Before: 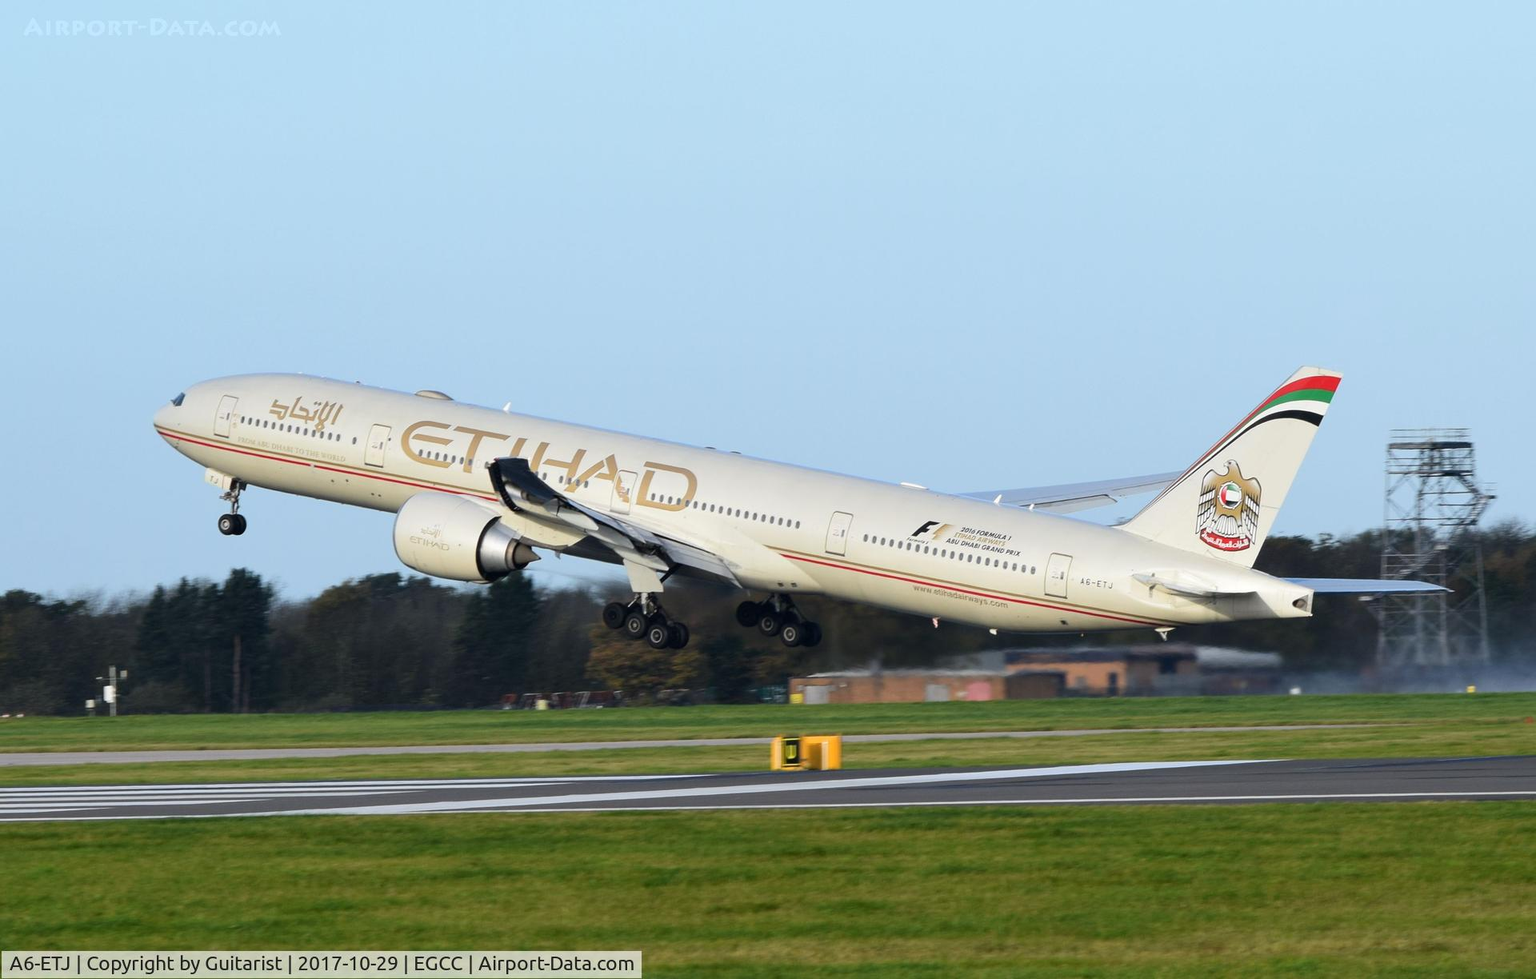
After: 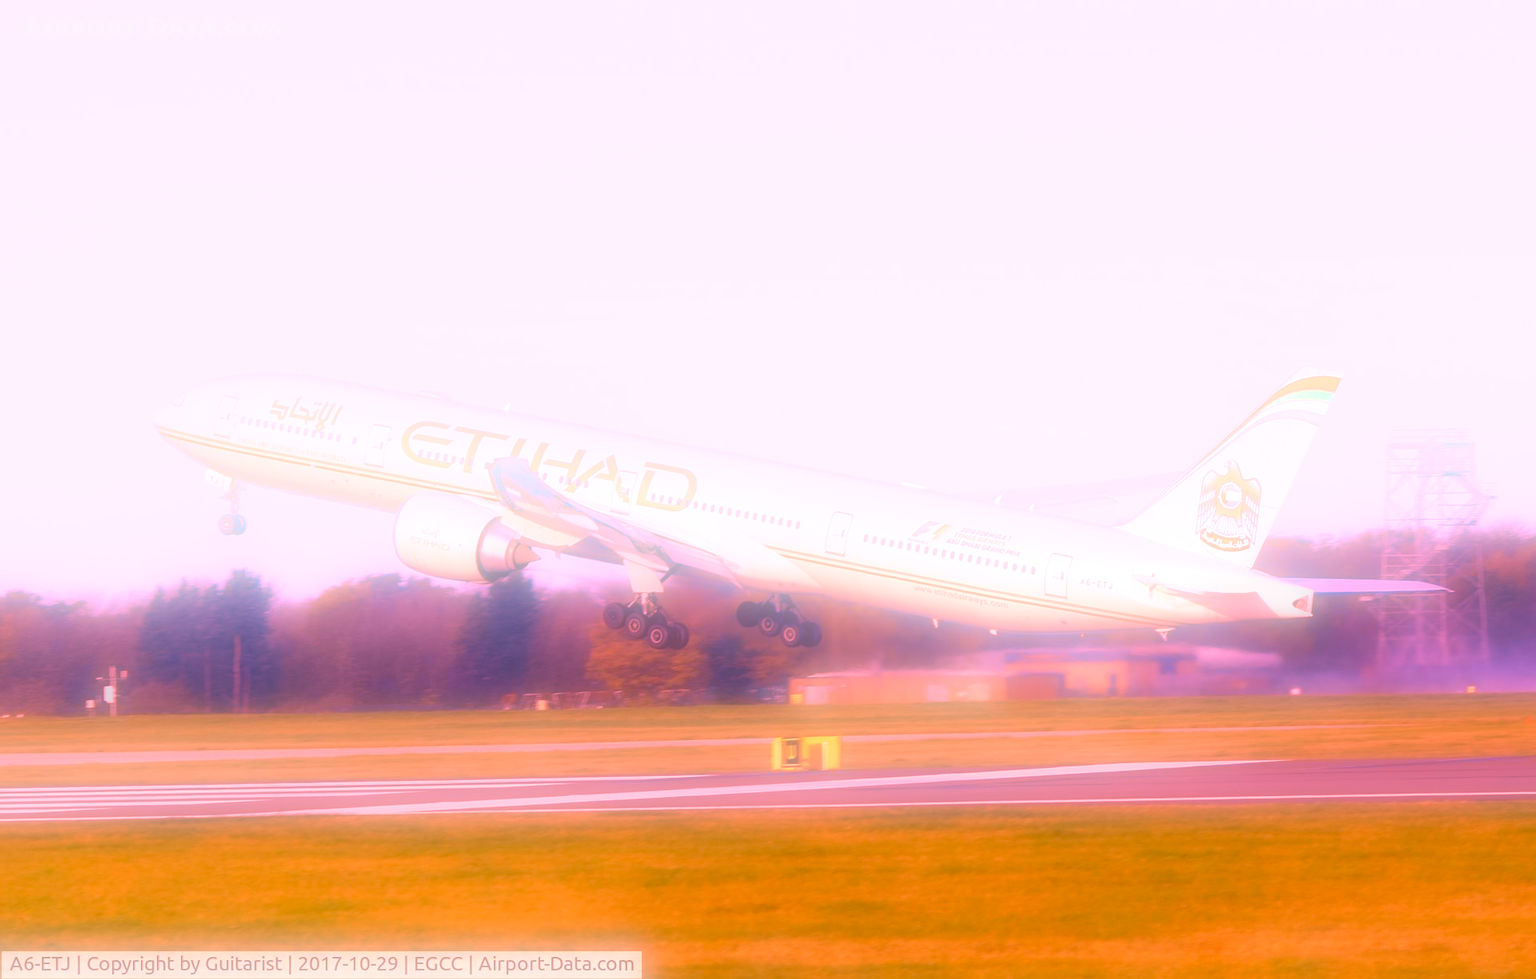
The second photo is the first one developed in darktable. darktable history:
white balance: red 2.207, blue 1.293
color contrast: green-magenta contrast 0.85, blue-yellow contrast 1.25, unbound 0
graduated density: hue 238.83°, saturation 50%
bloom: on, module defaults
tone curve: curves: ch0 [(0, 0) (0.004, 0.008) (0.077, 0.156) (0.169, 0.29) (0.774, 0.774) (1, 1)], color space Lab, linked channels, preserve colors none
velvia: on, module defaults
soften: on, module defaults
